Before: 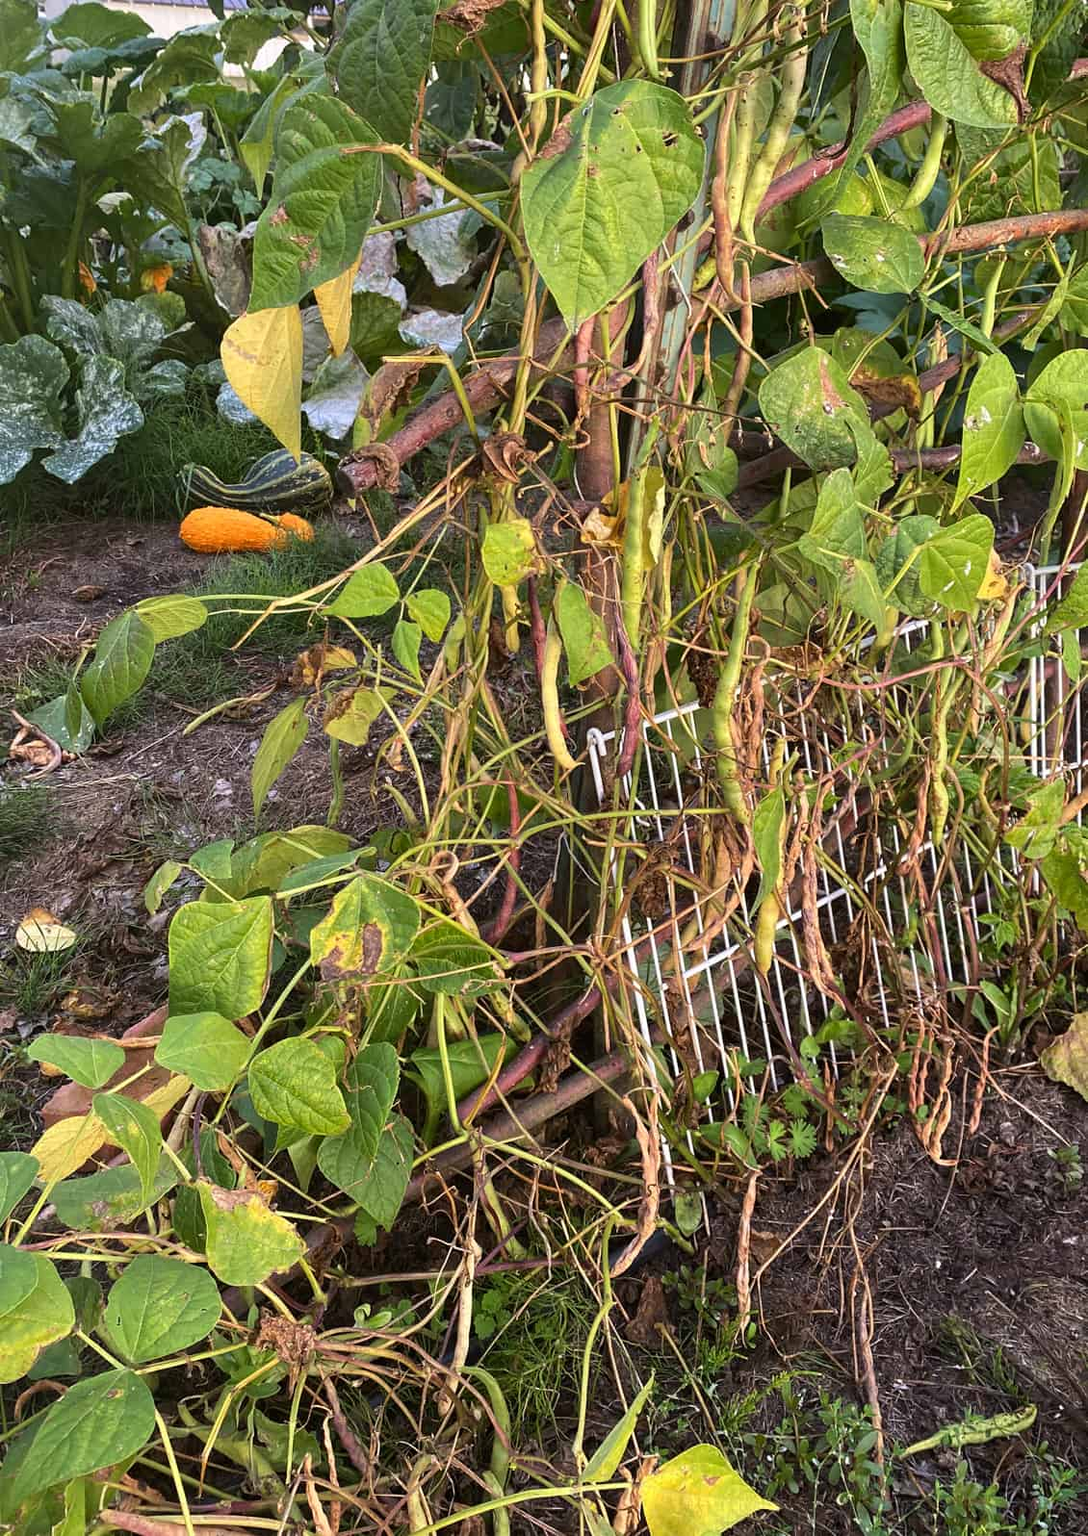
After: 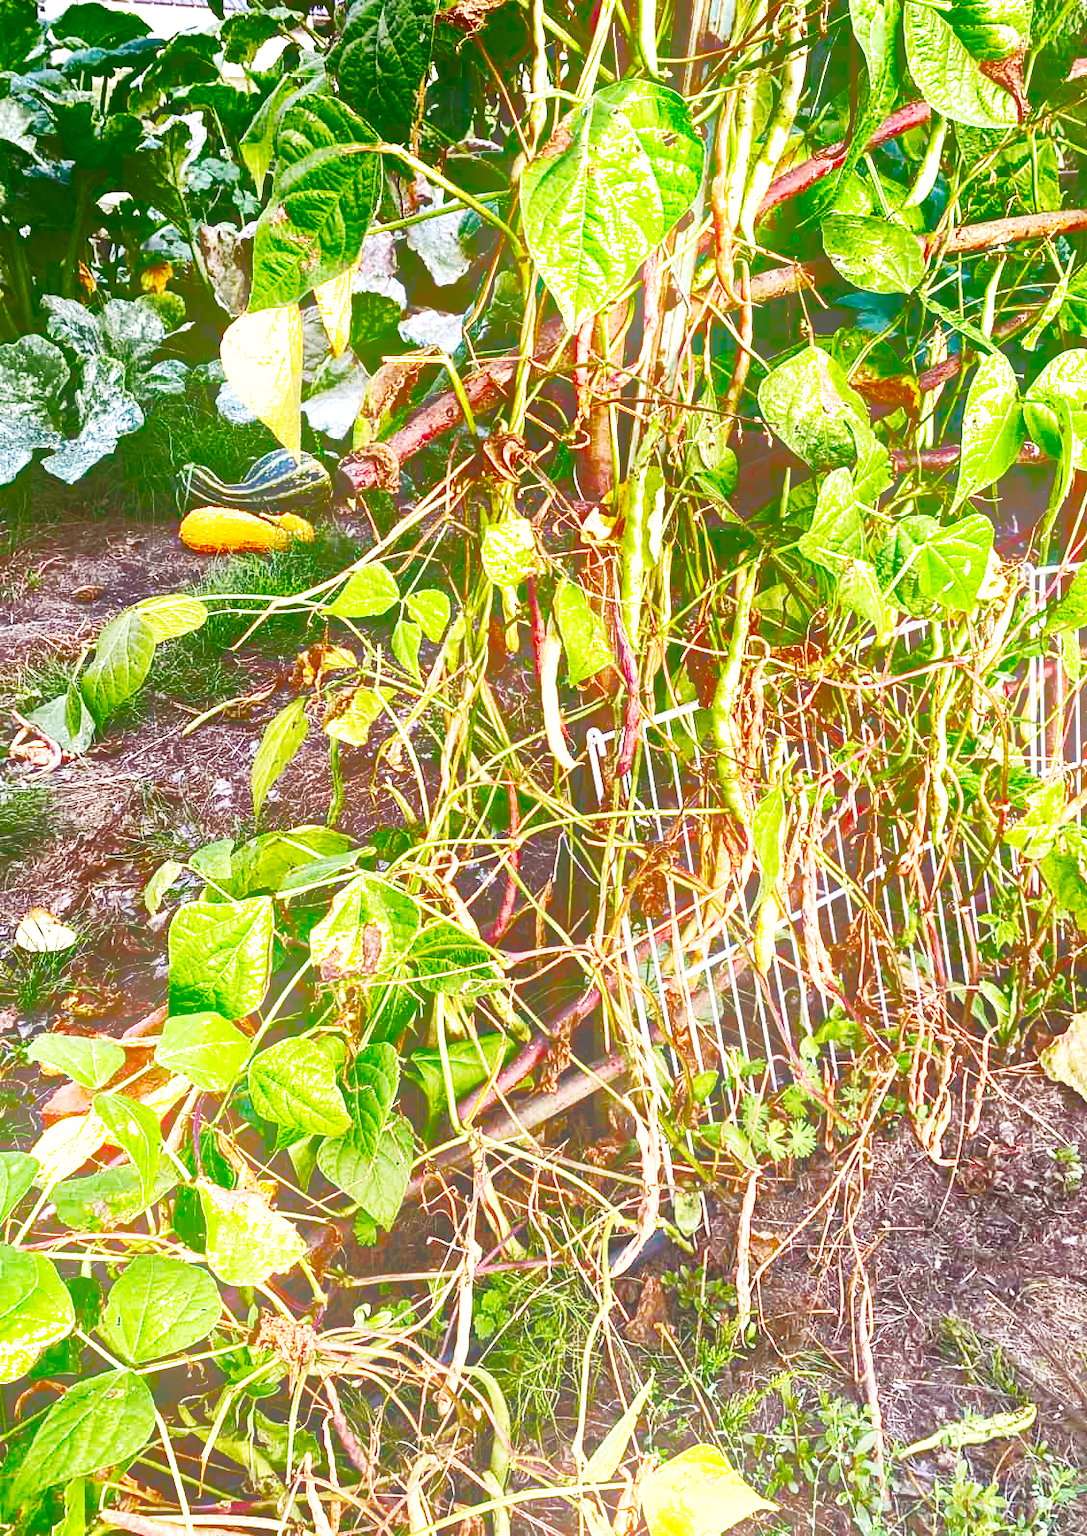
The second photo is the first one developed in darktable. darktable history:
base curve: curves: ch0 [(0, 0) (0.028, 0.03) (0.121, 0.232) (0.46, 0.748) (0.859, 0.968) (1, 1)], preserve colors none
color balance rgb: shadows fall-off 101%, linear chroma grading › mid-tones 7.63%, perceptual saturation grading › mid-tones 11.68%, mask middle-gray fulcrum 22.45%, global vibrance 10.11%, saturation formula JzAzBz (2021)
exposure: black level correction 0, exposure 1.3 EV, compensate highlight preservation false
bloom: threshold 82.5%, strength 16.25%
shadows and highlights: radius 123.98, shadows 100, white point adjustment -3, highlights -100, highlights color adjustment 89.84%, soften with gaussian
